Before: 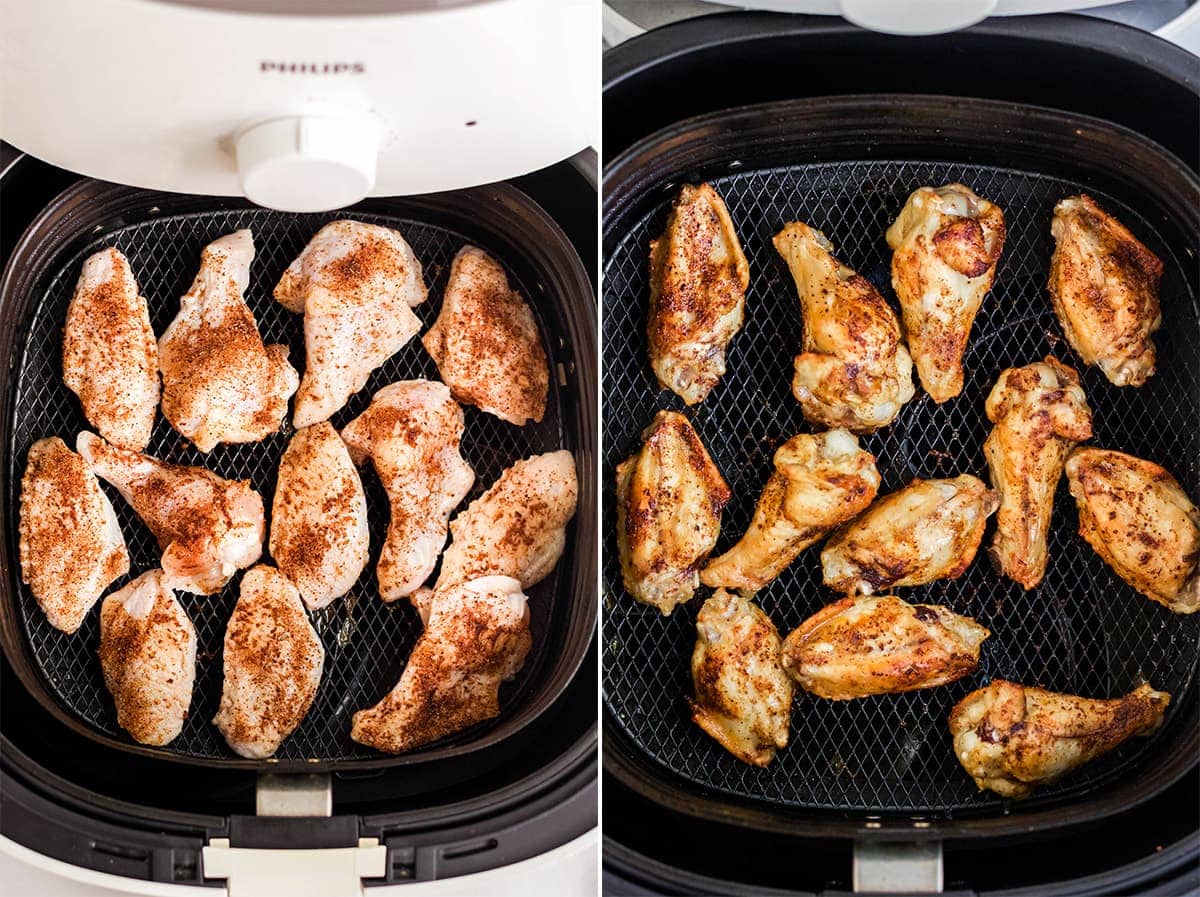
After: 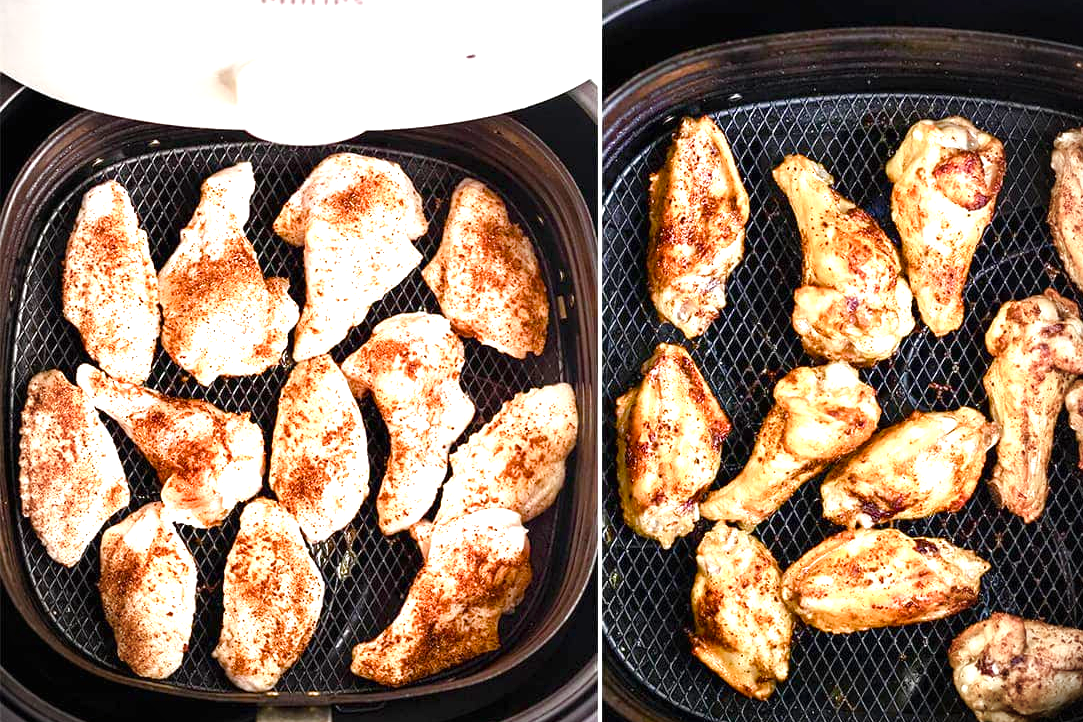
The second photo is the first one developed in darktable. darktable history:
exposure: black level correction 0, exposure 0.7 EV, compensate exposure bias true, compensate highlight preservation false
crop: top 7.49%, right 9.717%, bottom 11.943%
vignetting: unbound false
color balance rgb: perceptual saturation grading › global saturation 20%, perceptual saturation grading › highlights -50%, perceptual saturation grading › shadows 30%, perceptual brilliance grading › global brilliance 10%, perceptual brilliance grading › shadows 15%
